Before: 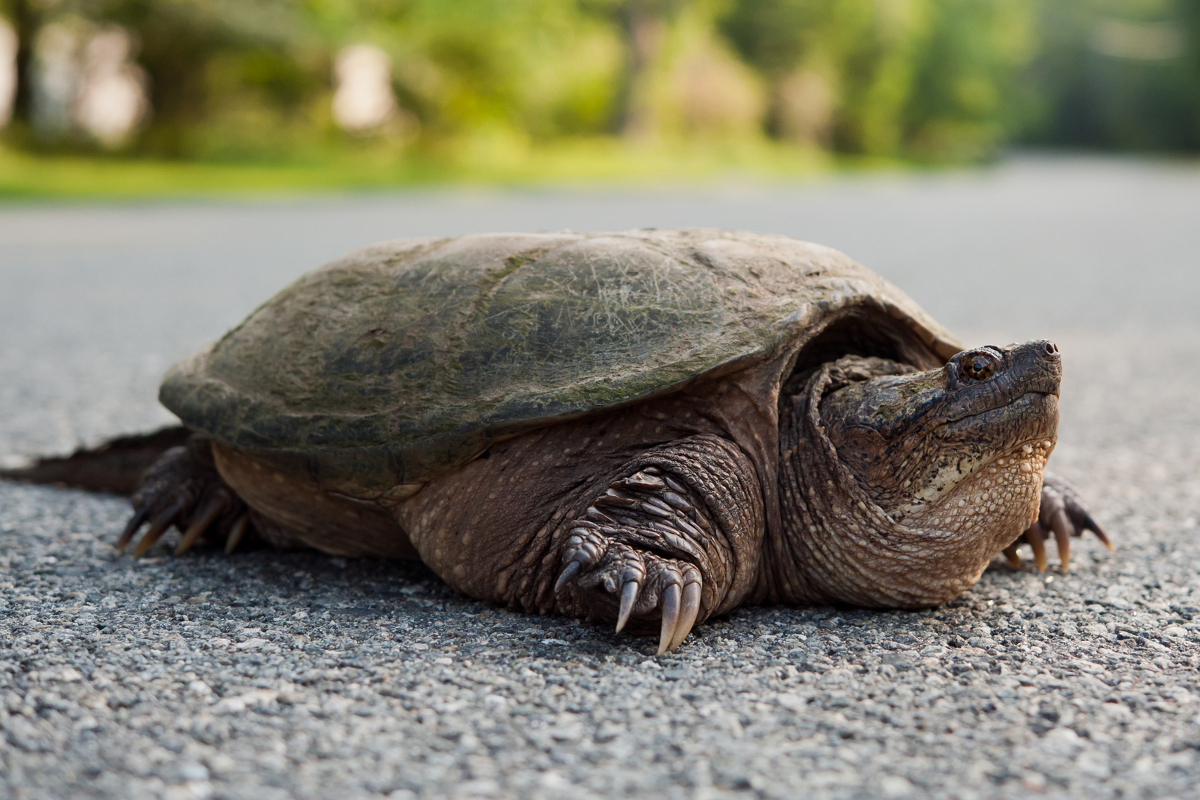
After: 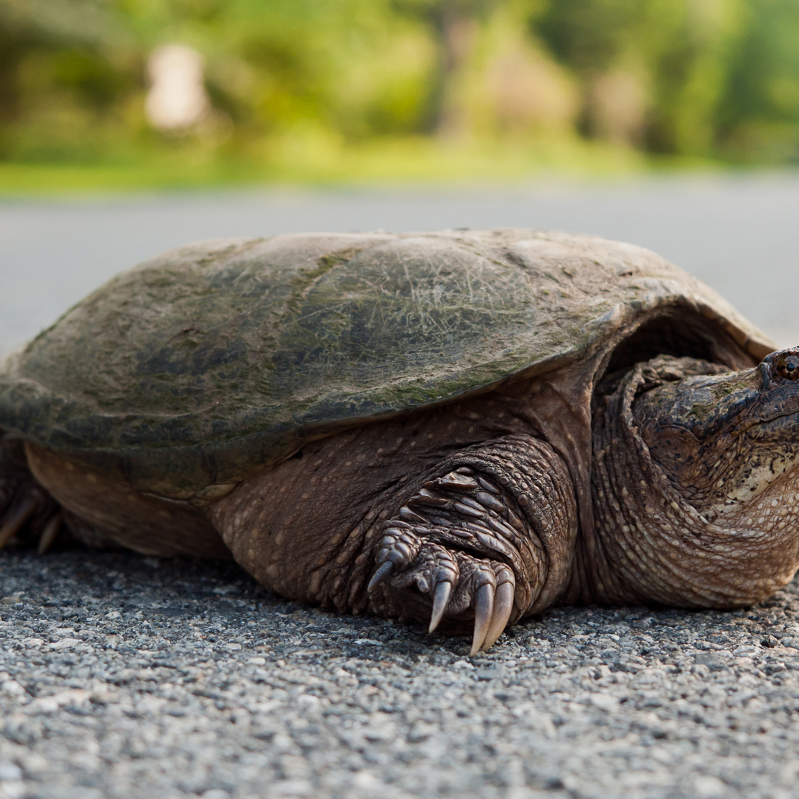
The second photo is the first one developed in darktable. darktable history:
crop and rotate: left 15.647%, right 17.742%
